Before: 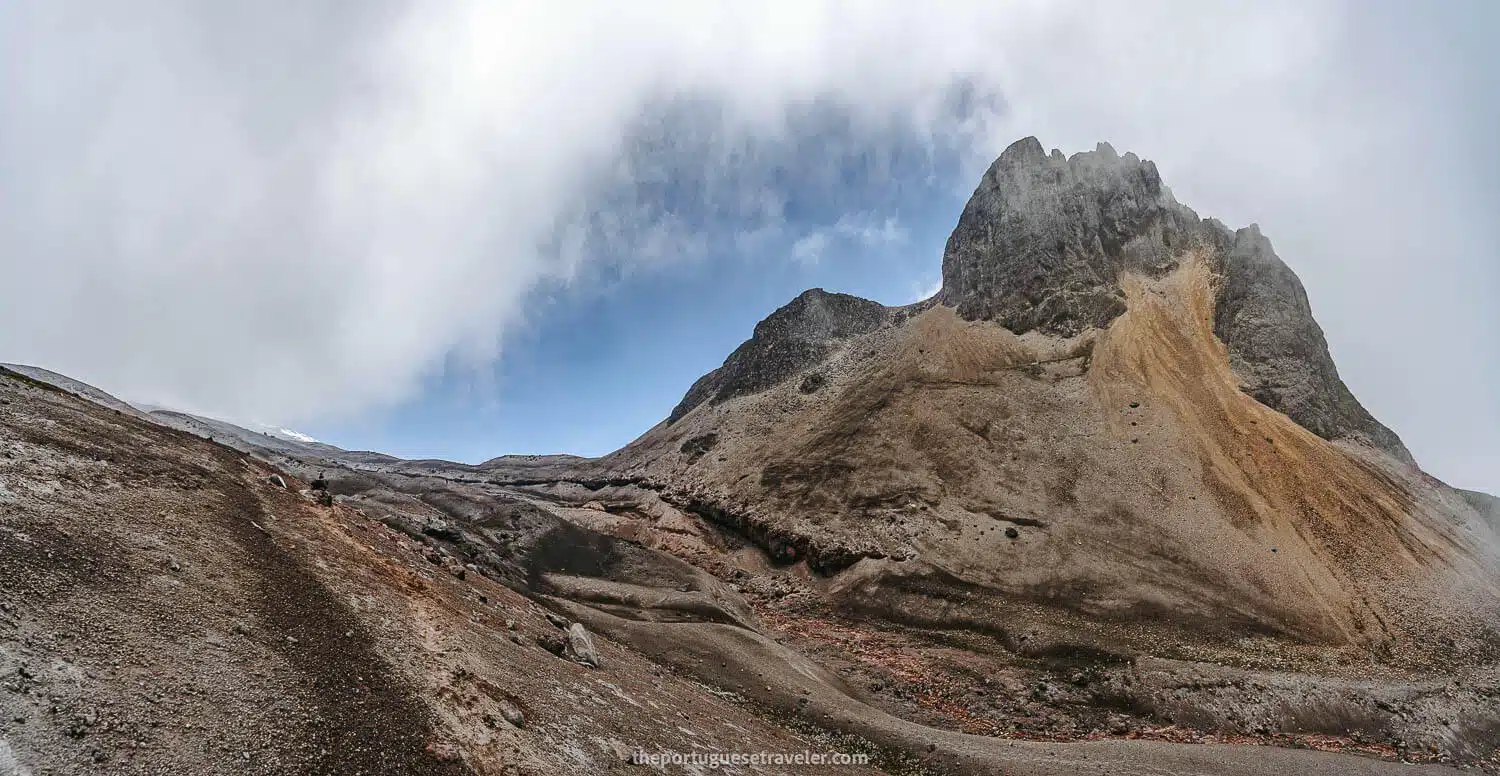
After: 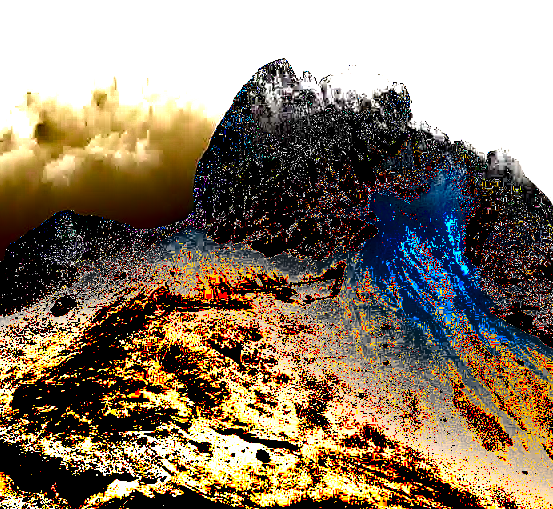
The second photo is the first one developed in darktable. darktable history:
crop and rotate: left 49.936%, top 10.094%, right 13.136%, bottom 24.256%
exposure: black level correction 0.1, exposure 3 EV, compensate highlight preservation false
shadows and highlights: shadows 80.73, white point adjustment -9.07, highlights -61.46, soften with gaussian
rgb levels: levels [[0.01, 0.419, 0.839], [0, 0.5, 1], [0, 0.5, 1]]
